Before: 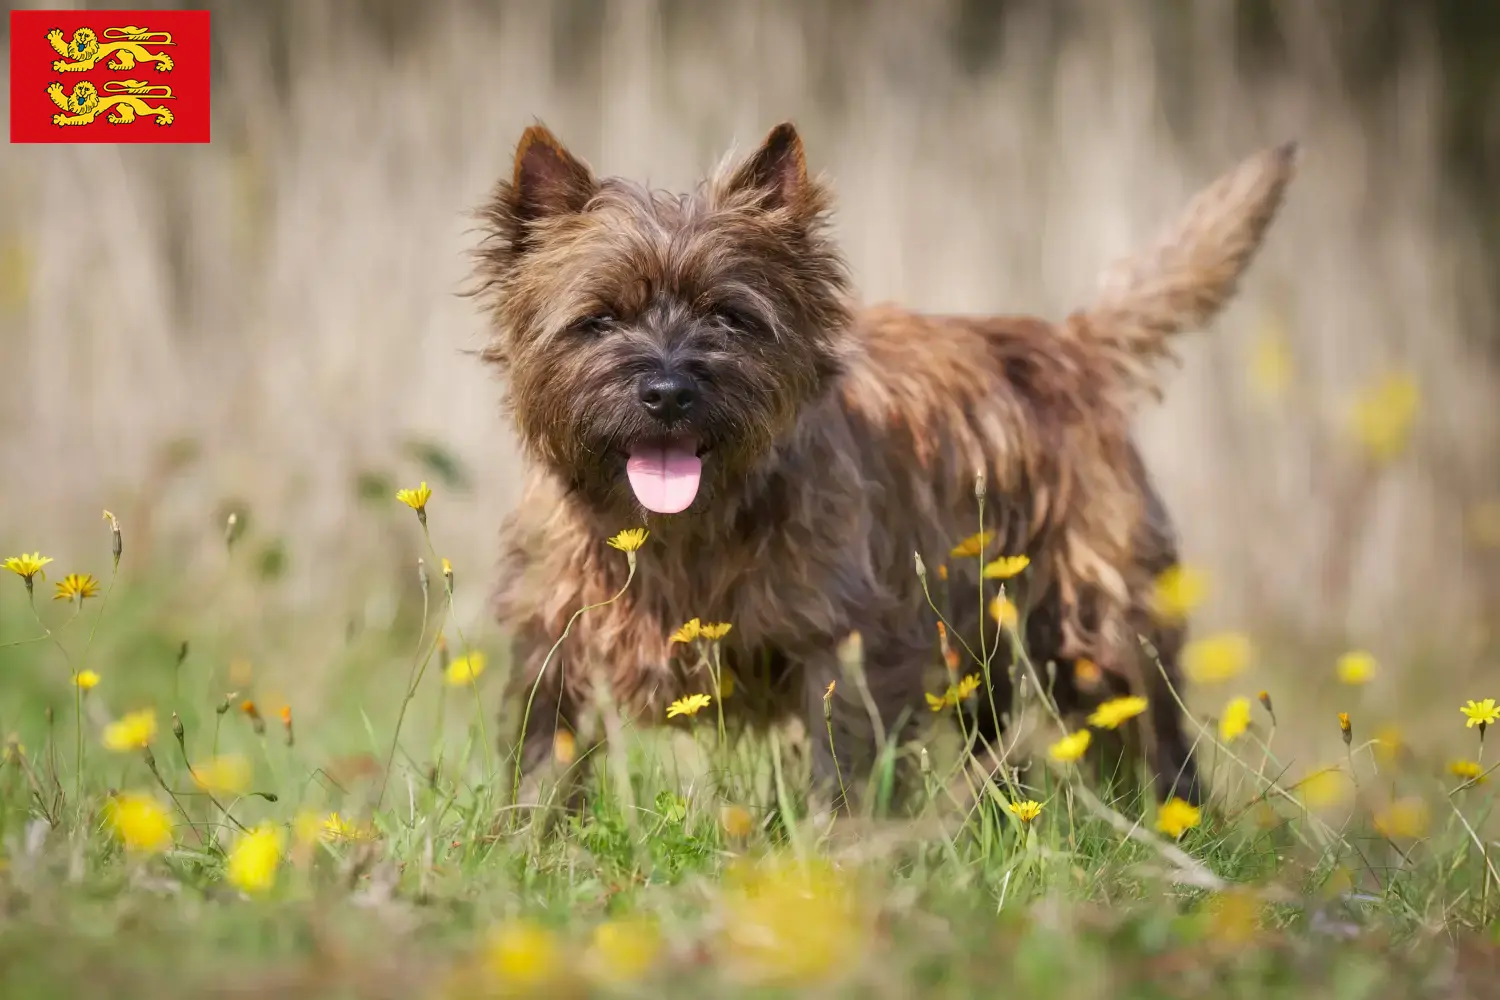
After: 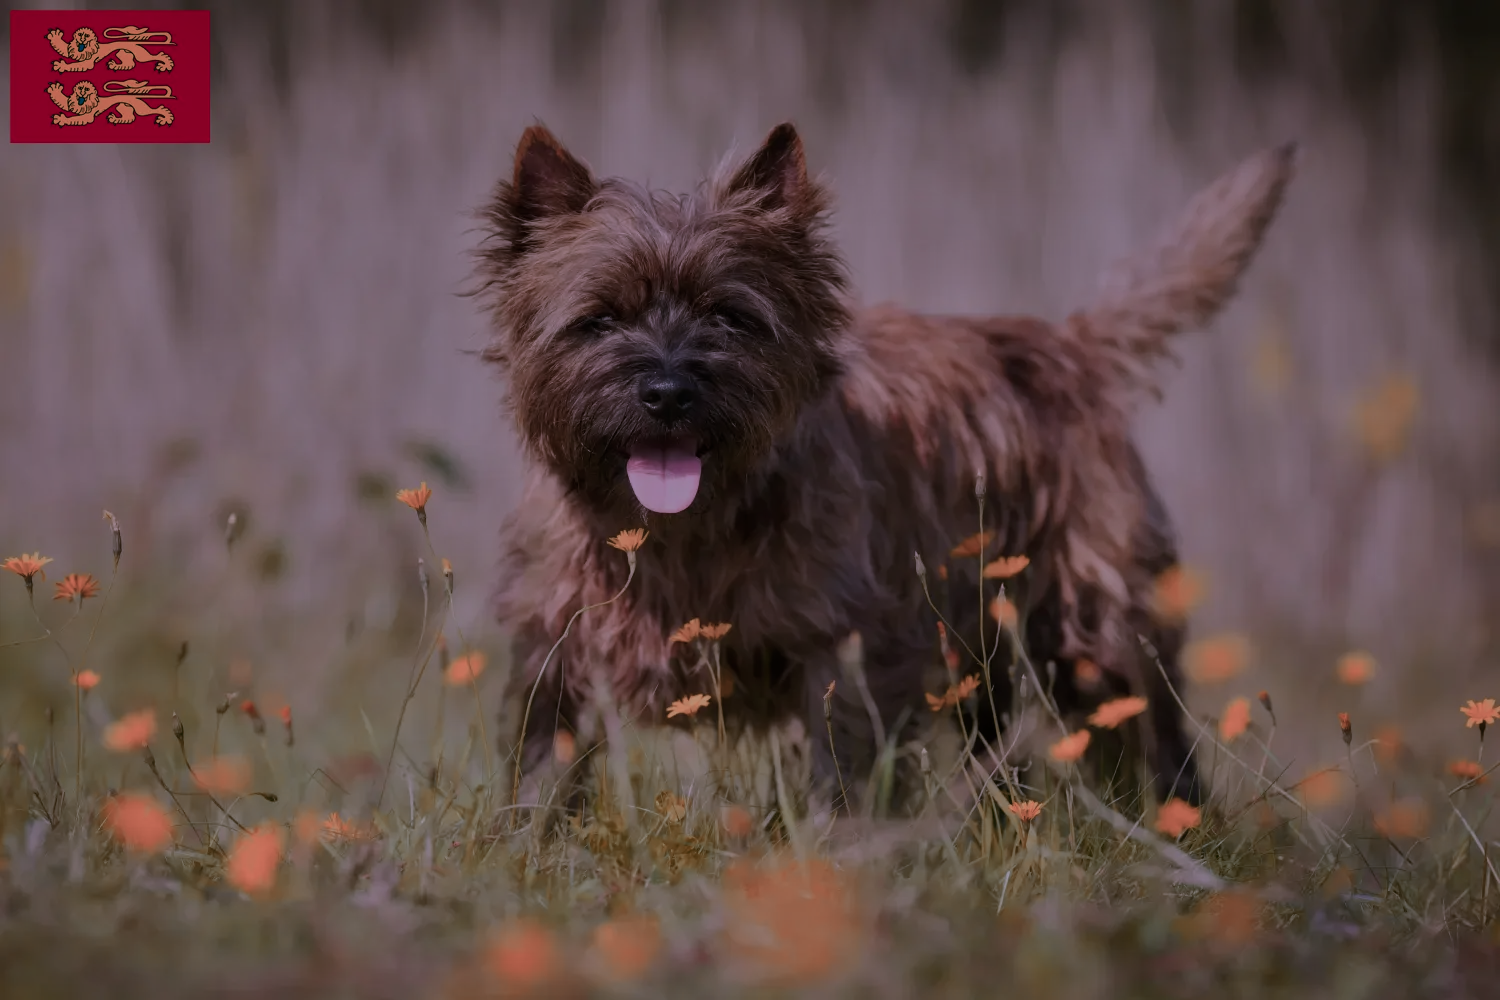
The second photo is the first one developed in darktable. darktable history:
color correction: highlights a* 15.03, highlights b* -25.07
tone equalizer: -8 EV -2 EV, -7 EV -2 EV, -6 EV -2 EV, -5 EV -2 EV, -4 EV -2 EV, -3 EV -2 EV, -2 EV -2 EV, -1 EV -1.63 EV, +0 EV -2 EV
color zones: curves: ch2 [(0, 0.488) (0.143, 0.417) (0.286, 0.212) (0.429, 0.179) (0.571, 0.154) (0.714, 0.415) (0.857, 0.495) (1, 0.488)]
bloom: on, module defaults
